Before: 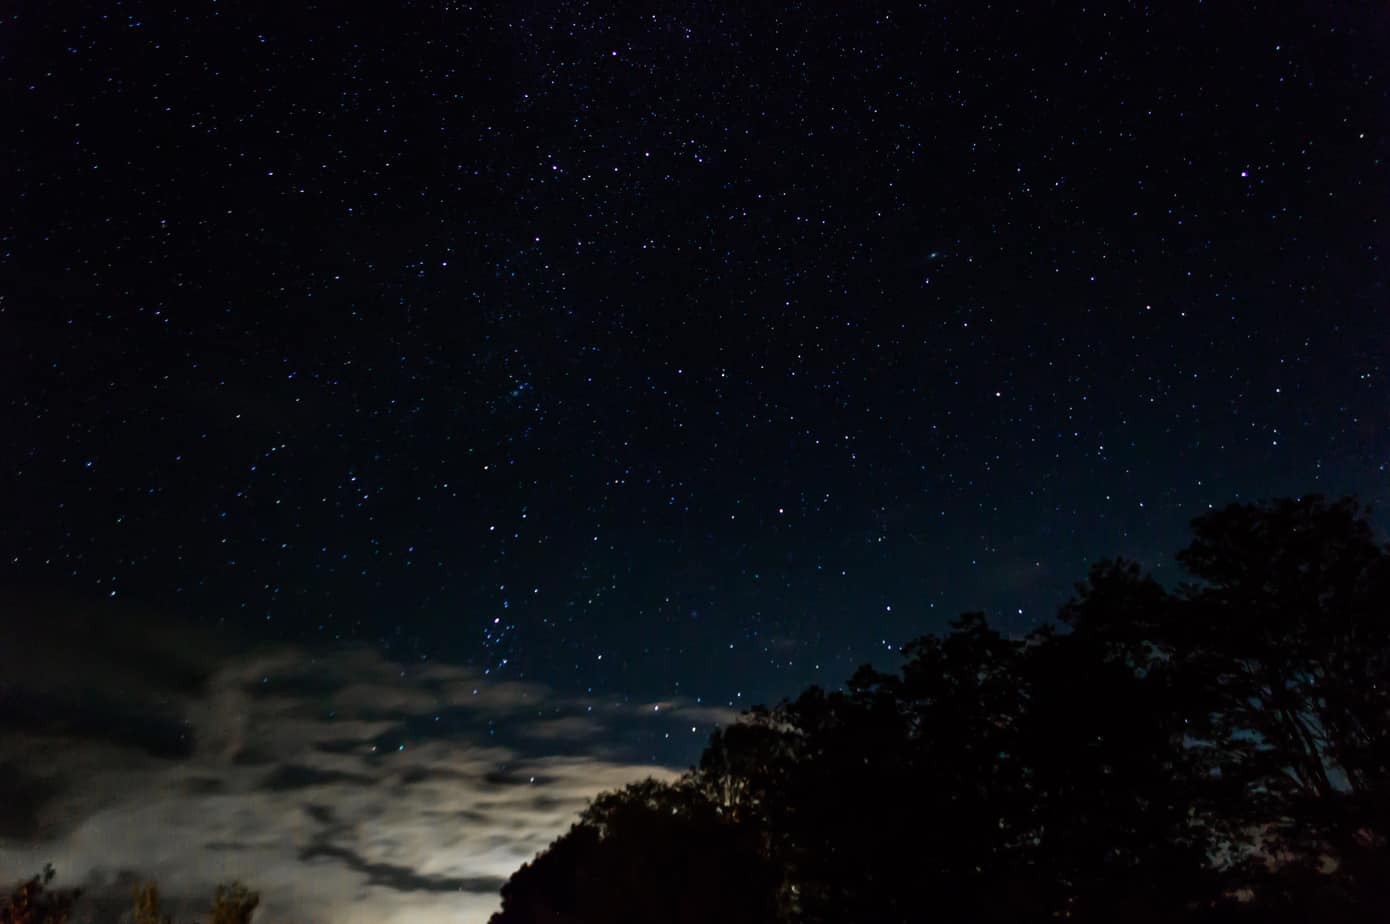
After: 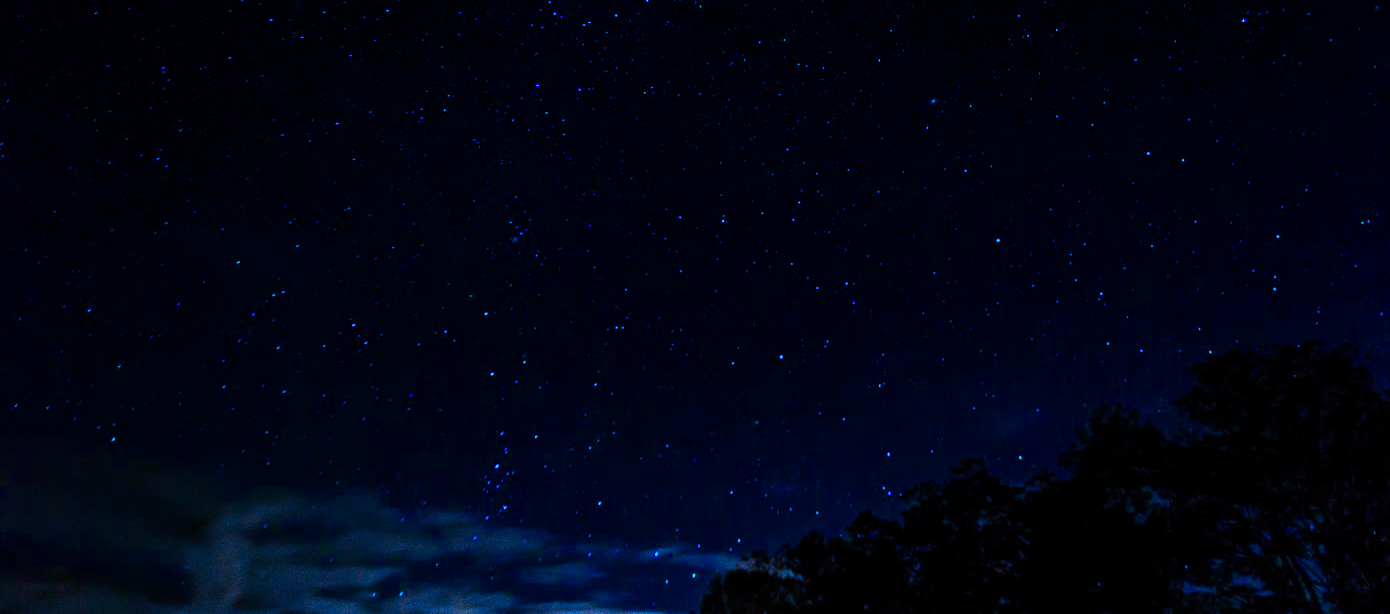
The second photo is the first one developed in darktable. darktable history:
grain: coarseness 0.09 ISO, strength 40%
white balance: red 0.766, blue 1.537
color balance rgb: linear chroma grading › shadows -40%, linear chroma grading › highlights 40%, linear chroma grading › global chroma 45%, linear chroma grading › mid-tones -30%, perceptual saturation grading › global saturation 55%, perceptual saturation grading › highlights -50%, perceptual saturation grading › mid-tones 40%, perceptual saturation grading › shadows 30%, perceptual brilliance grading › global brilliance 20%, perceptual brilliance grading › shadows -40%, global vibrance 35%
crop: top 16.727%, bottom 16.727%
